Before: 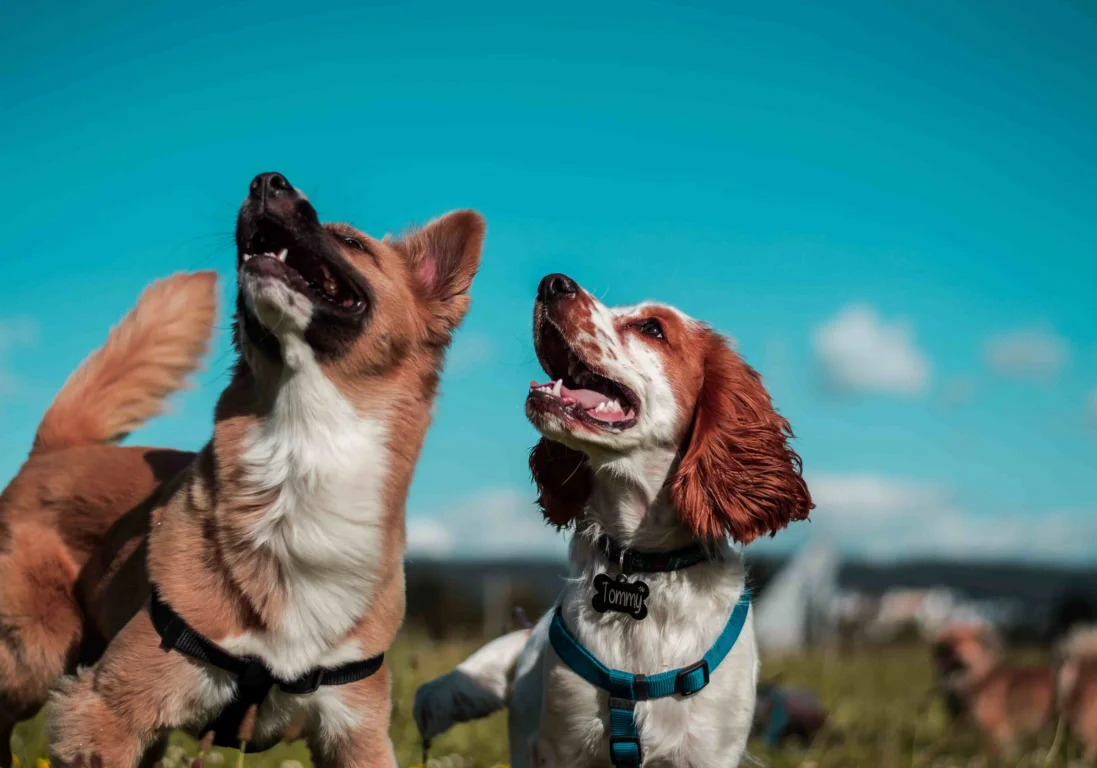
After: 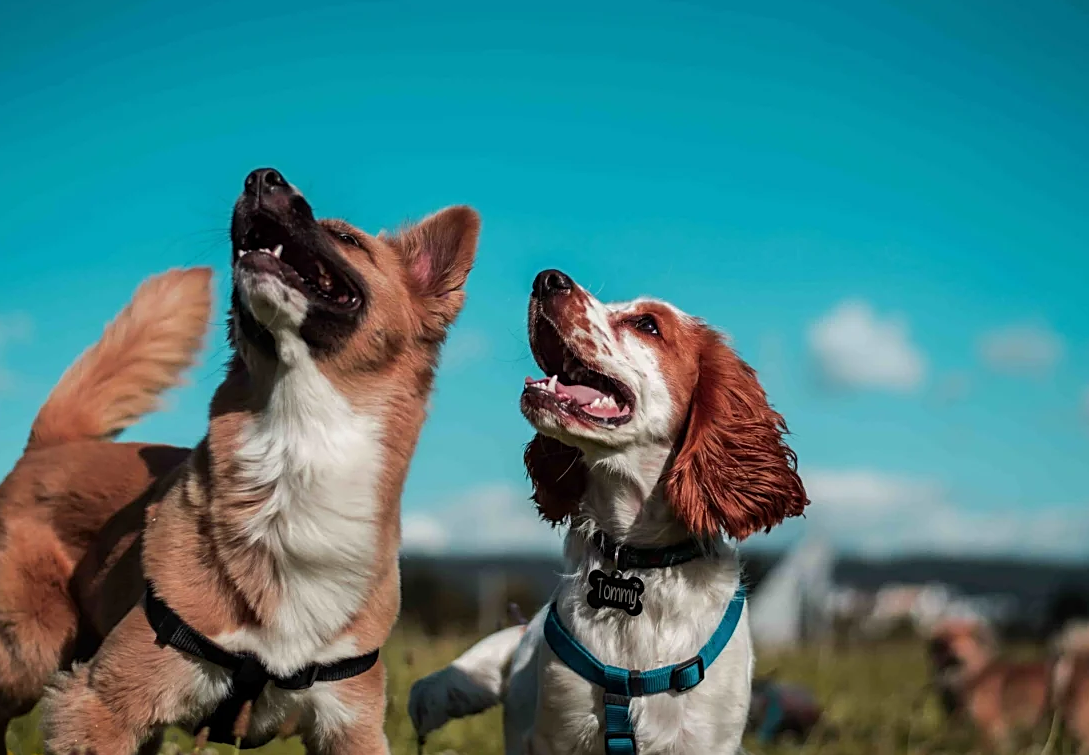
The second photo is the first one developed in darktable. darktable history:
crop: left 0.486%, top 0.579%, right 0.157%, bottom 0.833%
sharpen: on, module defaults
